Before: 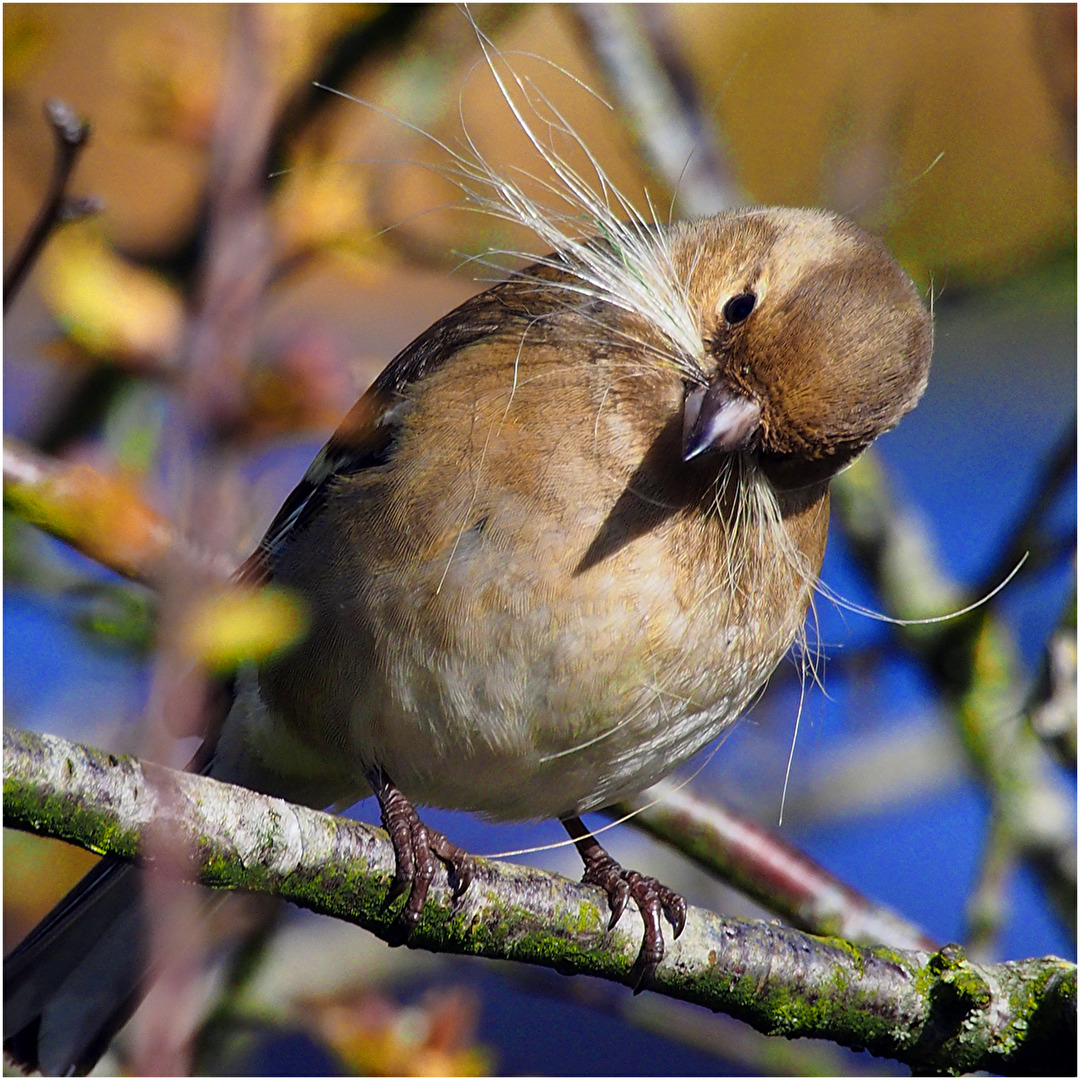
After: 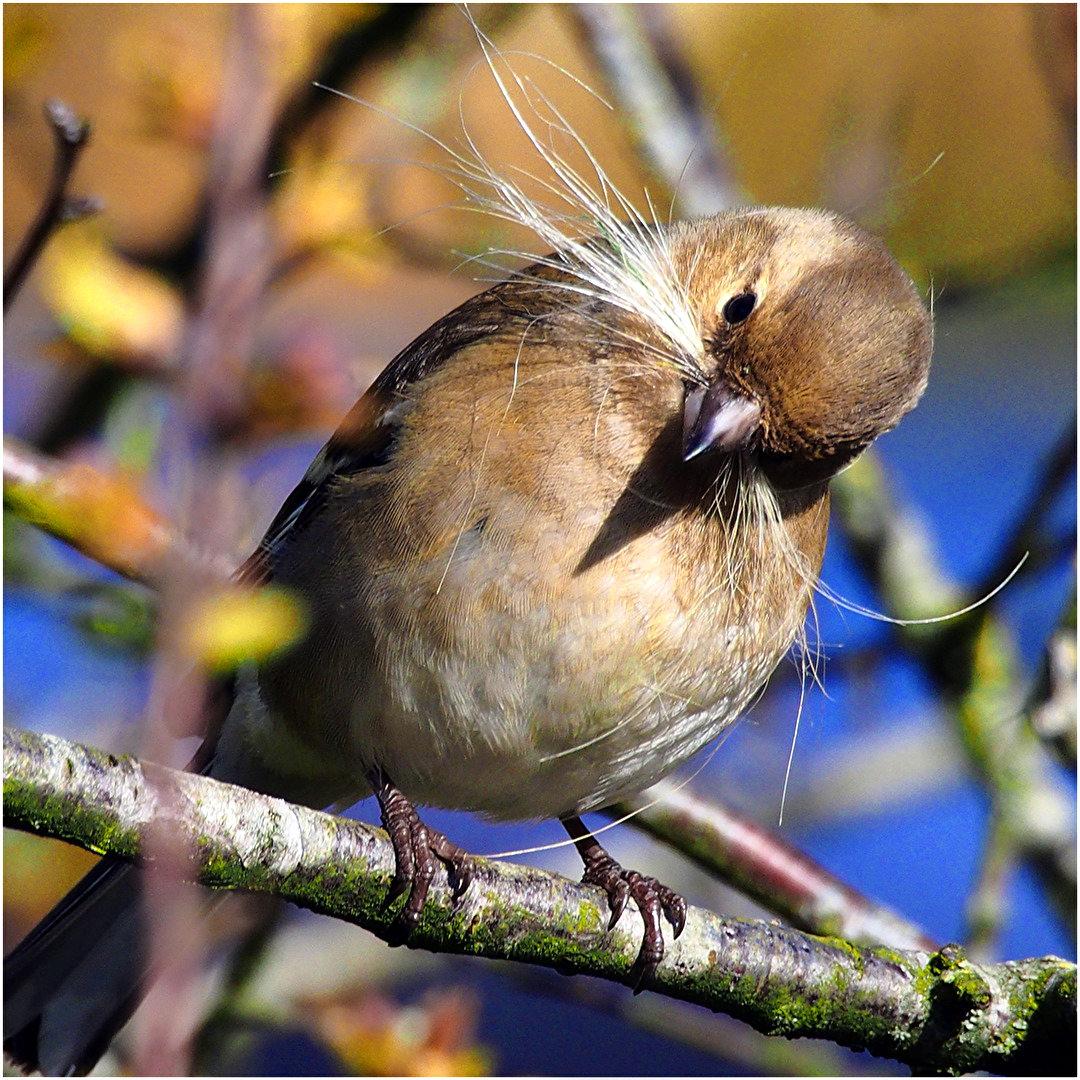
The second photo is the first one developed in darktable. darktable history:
tone equalizer: -8 EV -0.425 EV, -7 EV -0.378 EV, -6 EV -0.337 EV, -5 EV -0.236 EV, -3 EV 0.192 EV, -2 EV 0.307 EV, -1 EV 0.411 EV, +0 EV 0.399 EV, mask exposure compensation -0.489 EV
